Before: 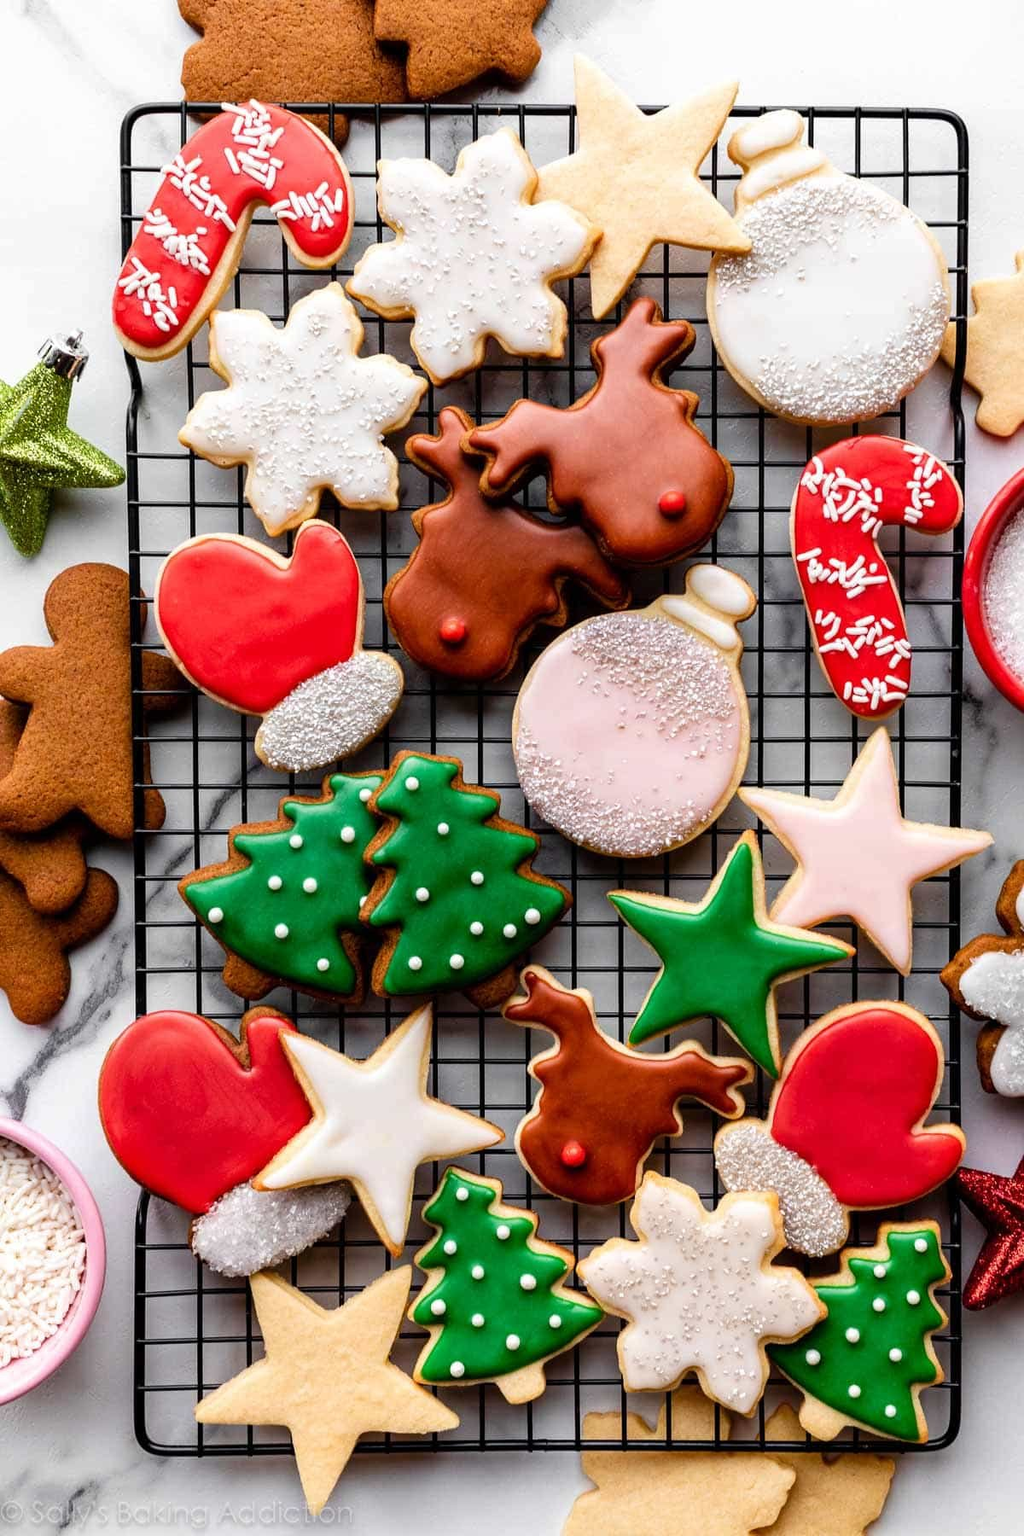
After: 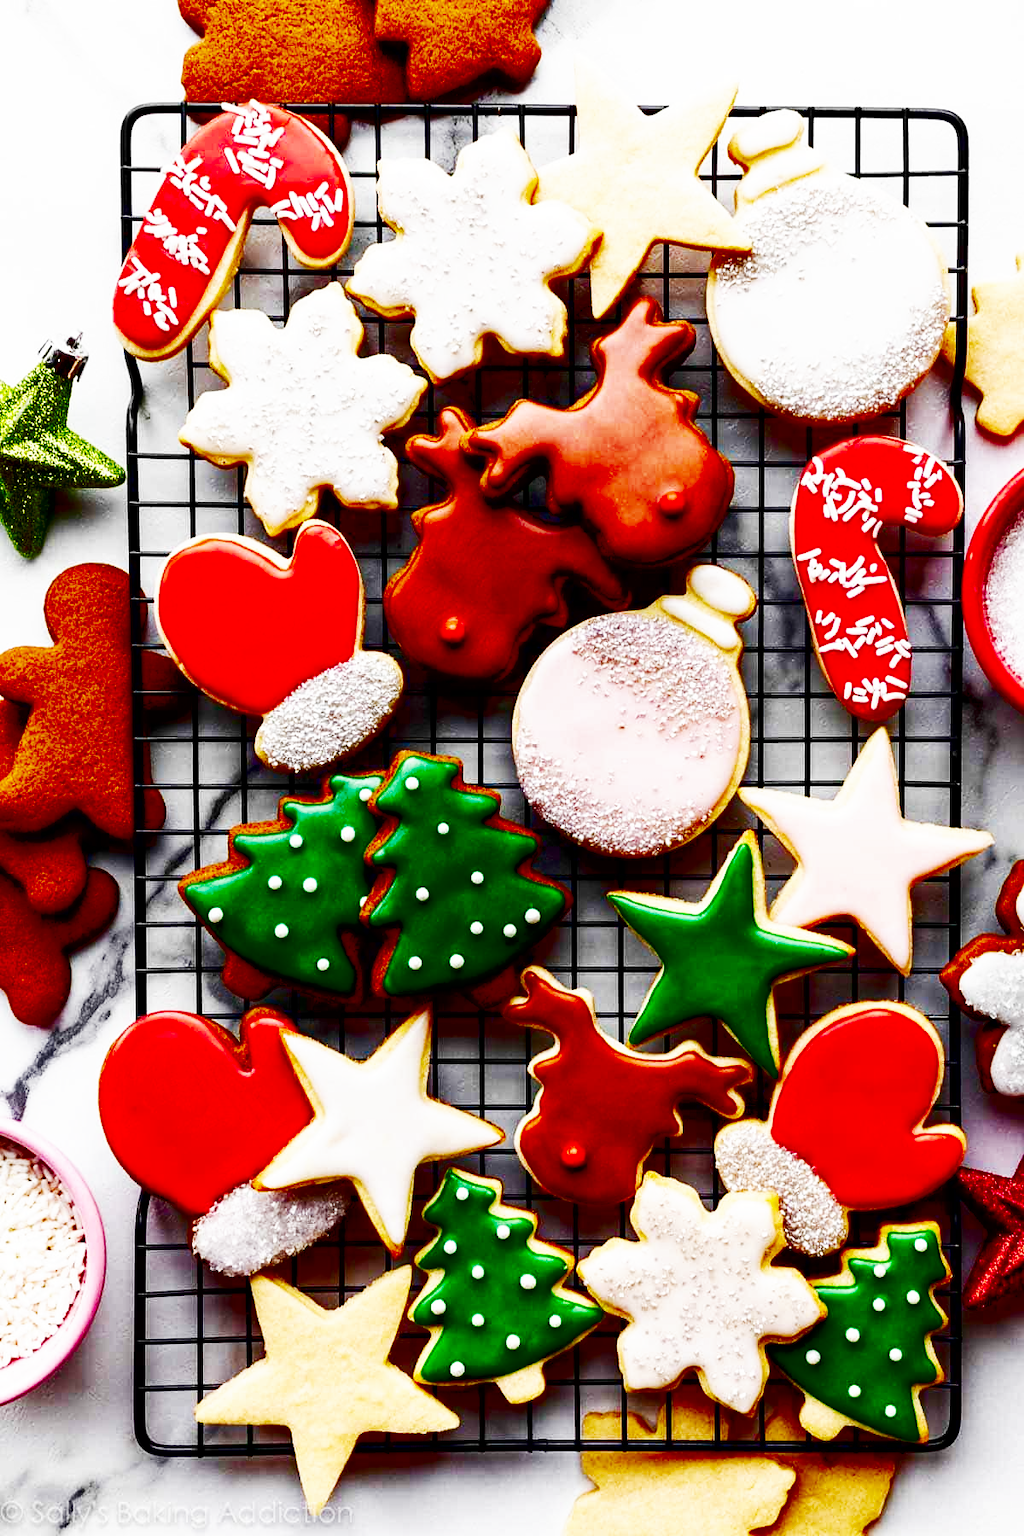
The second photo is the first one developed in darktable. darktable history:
contrast brightness saturation: brightness -1, saturation 1
base curve: curves: ch0 [(0, 0) (0.012, 0.01) (0.073, 0.168) (0.31, 0.711) (0.645, 0.957) (1, 1)], preserve colors none
